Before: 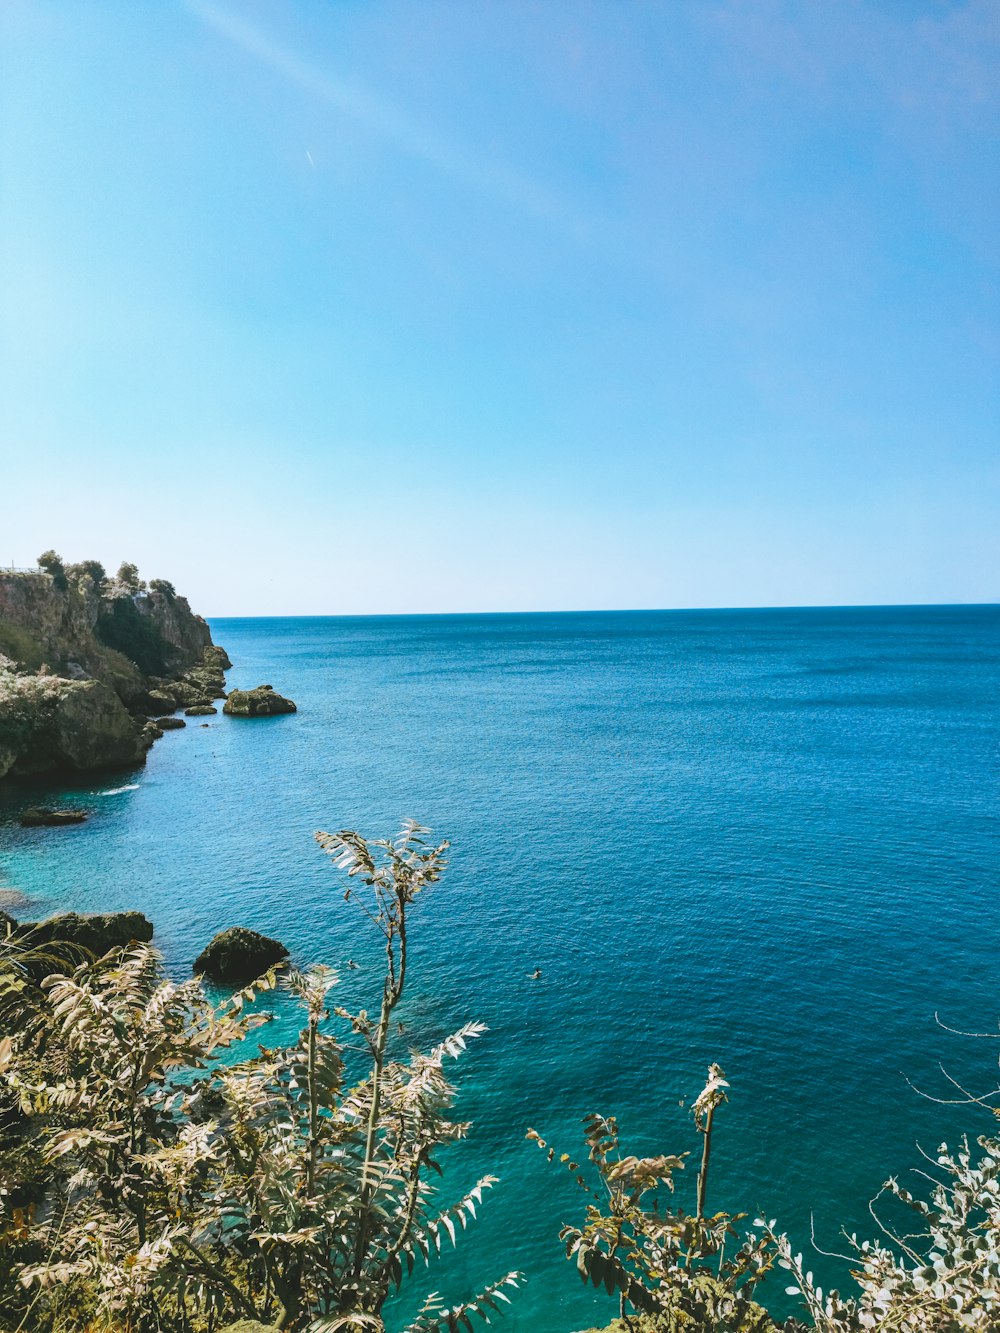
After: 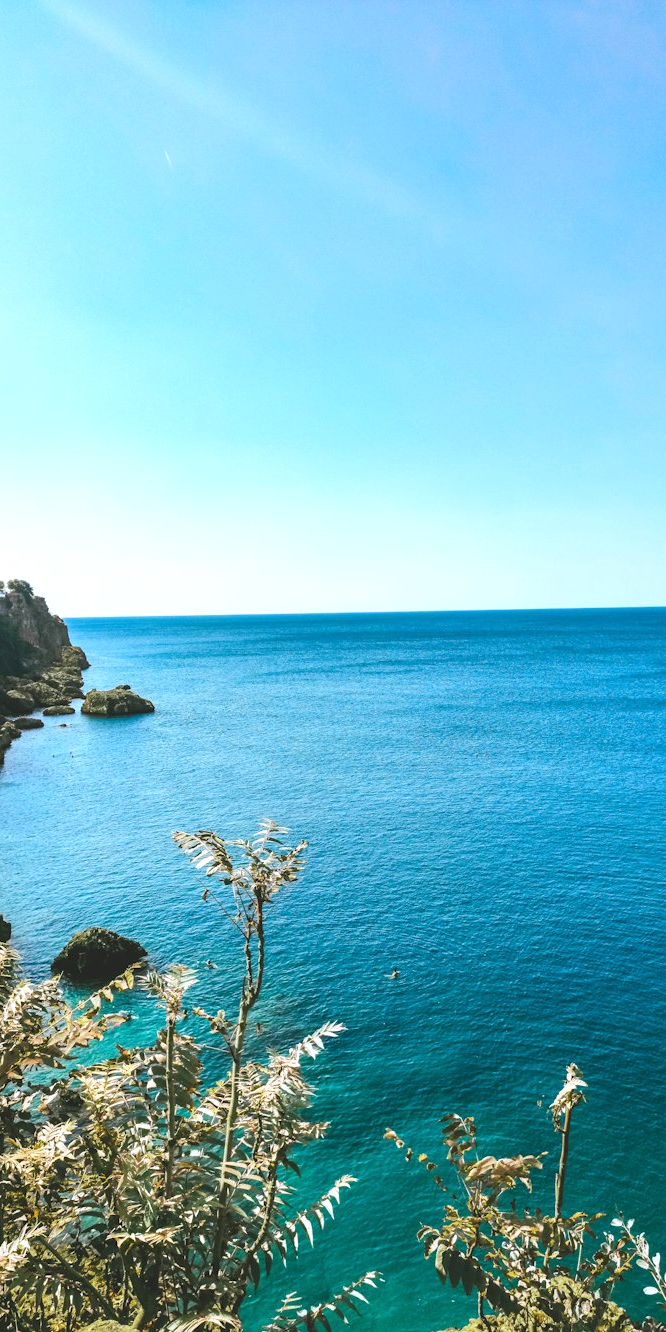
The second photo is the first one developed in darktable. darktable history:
crop and rotate: left 14.292%, right 19.041%
exposure: black level correction 0, exposure 0.4 EV, compensate exposure bias true, compensate highlight preservation false
